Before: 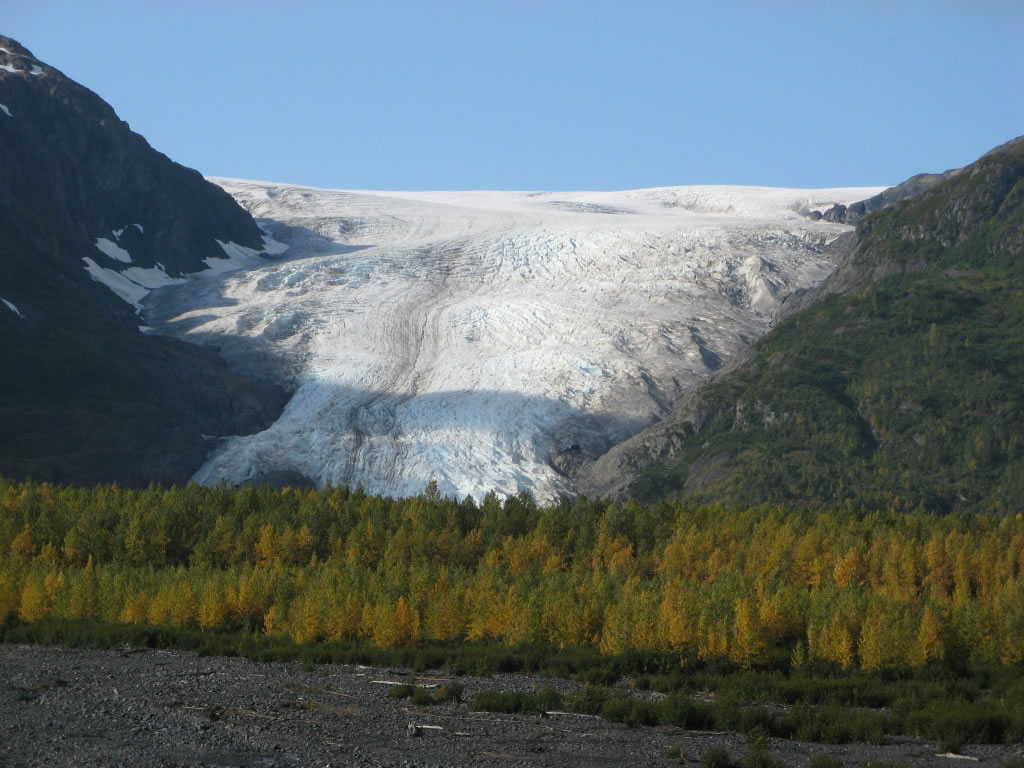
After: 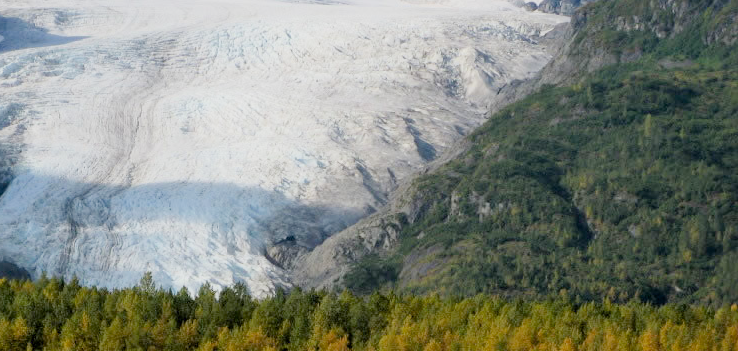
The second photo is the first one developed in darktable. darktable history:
filmic rgb: black relative exposure -7.21 EV, white relative exposure 5.35 EV, hardness 3.02
tone equalizer: -7 EV 0.182 EV, -6 EV 0.153 EV, -5 EV 0.075 EV, -4 EV 0.071 EV, -2 EV -0.02 EV, -1 EV -0.063 EV, +0 EV -0.089 EV
exposure: black level correction 0.011, exposure 1.079 EV, compensate highlight preservation false
crop and rotate: left 27.891%, top 27.233%, bottom 27.028%
